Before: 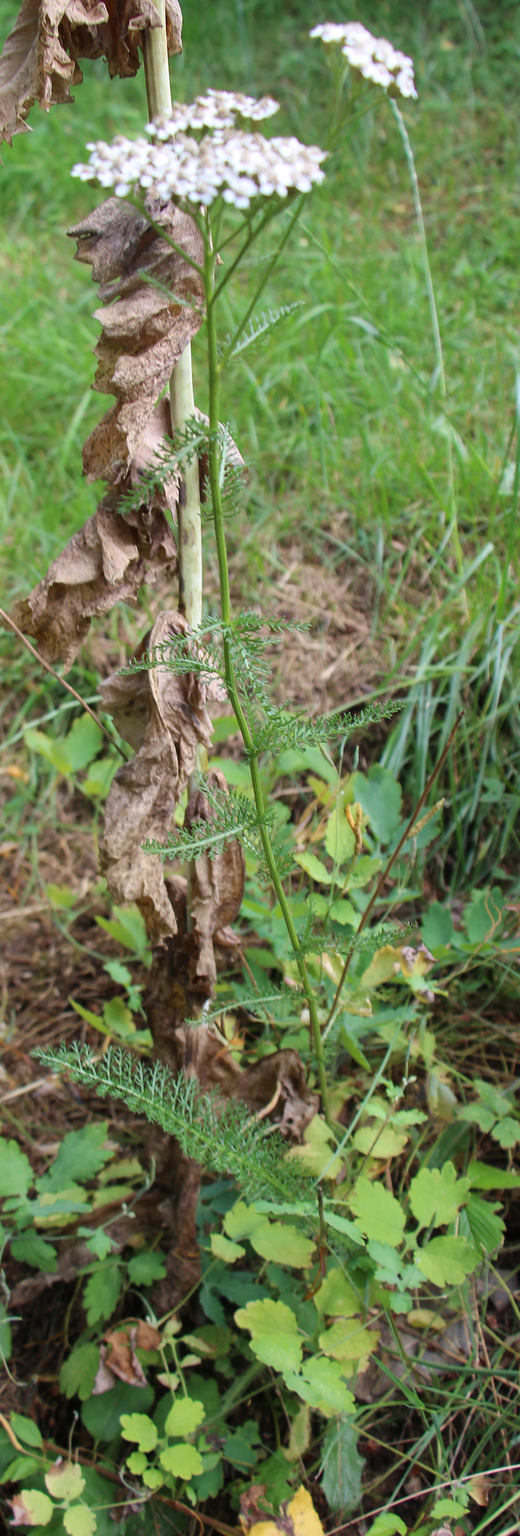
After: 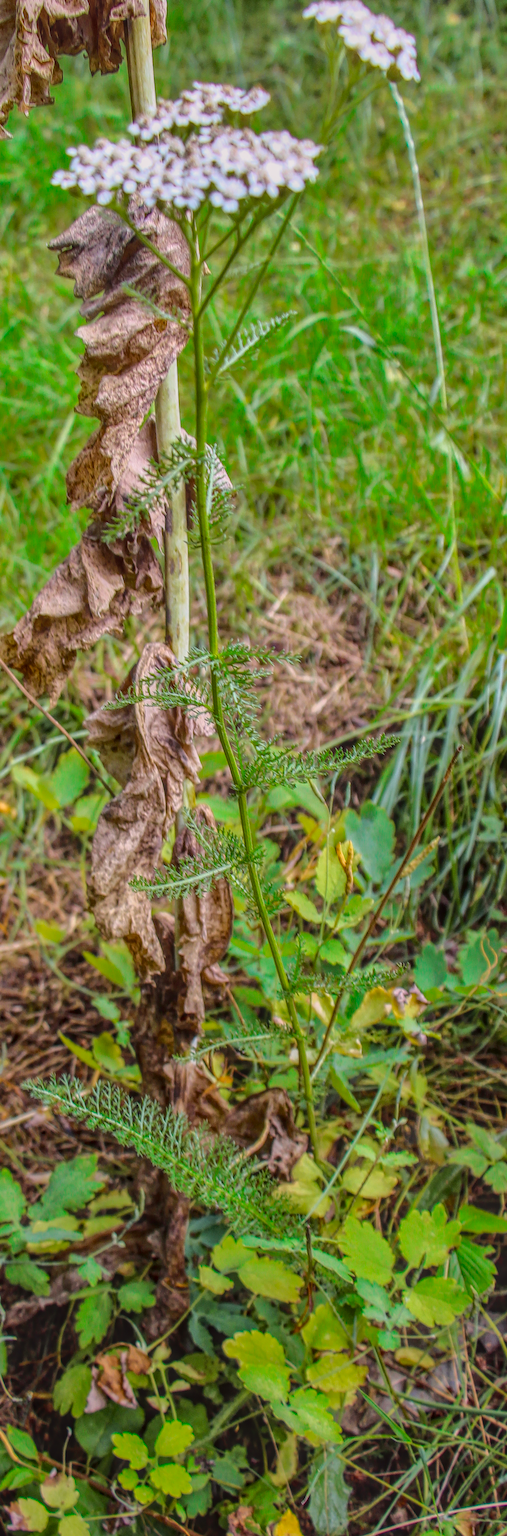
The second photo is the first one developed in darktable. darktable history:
shadows and highlights: white point adjustment -3.64, highlights -63.34, highlights color adjustment 42%, soften with gaussian
tone curve: curves: ch0 [(0.003, 0.015) (0.104, 0.07) (0.236, 0.218) (0.401, 0.443) (0.495, 0.55) (0.65, 0.68) (0.832, 0.858) (1, 0.977)]; ch1 [(0, 0) (0.161, 0.092) (0.35, 0.33) (0.379, 0.401) (0.45, 0.466) (0.489, 0.499) (0.55, 0.56) (0.621, 0.615) (0.718, 0.734) (1, 1)]; ch2 [(0, 0) (0.369, 0.427) (0.44, 0.434) (0.502, 0.501) (0.557, 0.55) (0.586, 0.59) (1, 1)], color space Lab, independent channels, preserve colors none
rotate and perspective: rotation 0.074°, lens shift (vertical) 0.096, lens shift (horizontal) -0.041, crop left 0.043, crop right 0.952, crop top 0.024, crop bottom 0.979
local contrast: highlights 20%, shadows 30%, detail 200%, midtone range 0.2
color balance rgb: perceptual saturation grading › global saturation 20%, global vibrance 20%
